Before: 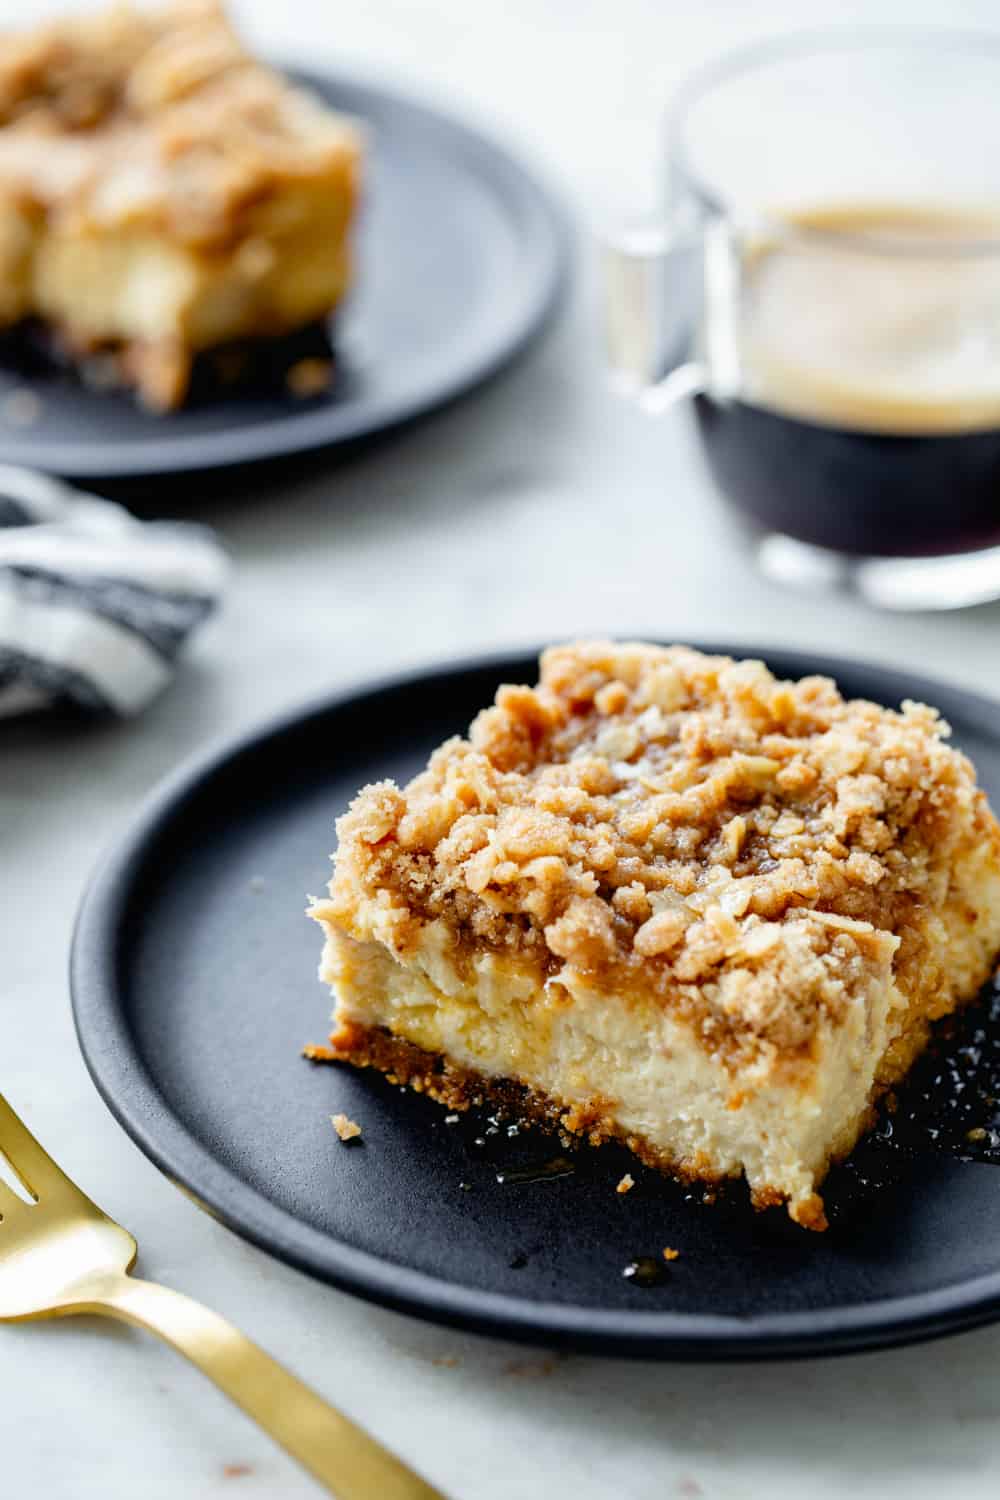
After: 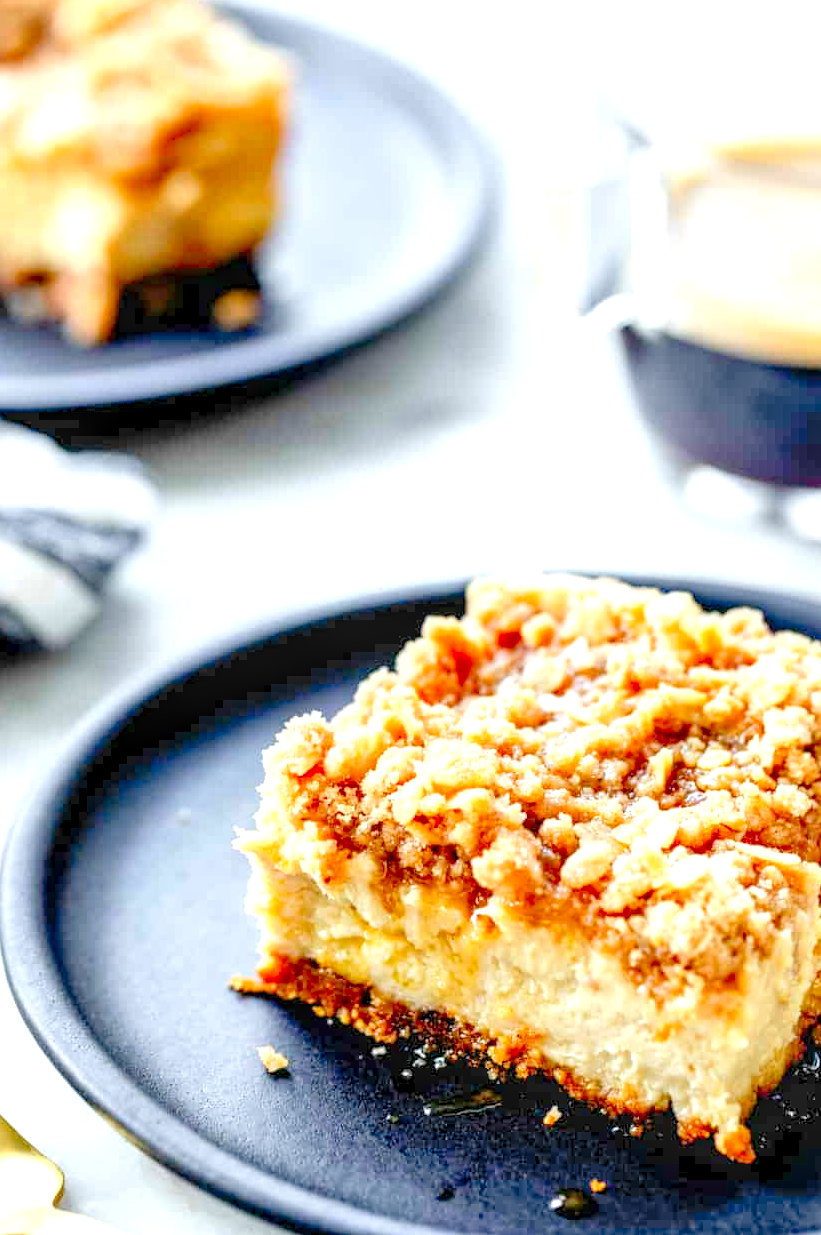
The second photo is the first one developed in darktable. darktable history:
local contrast: detail 150%
crop and rotate: left 7.315%, top 4.547%, right 10.581%, bottom 13.107%
levels: levels [0.008, 0.318, 0.836]
